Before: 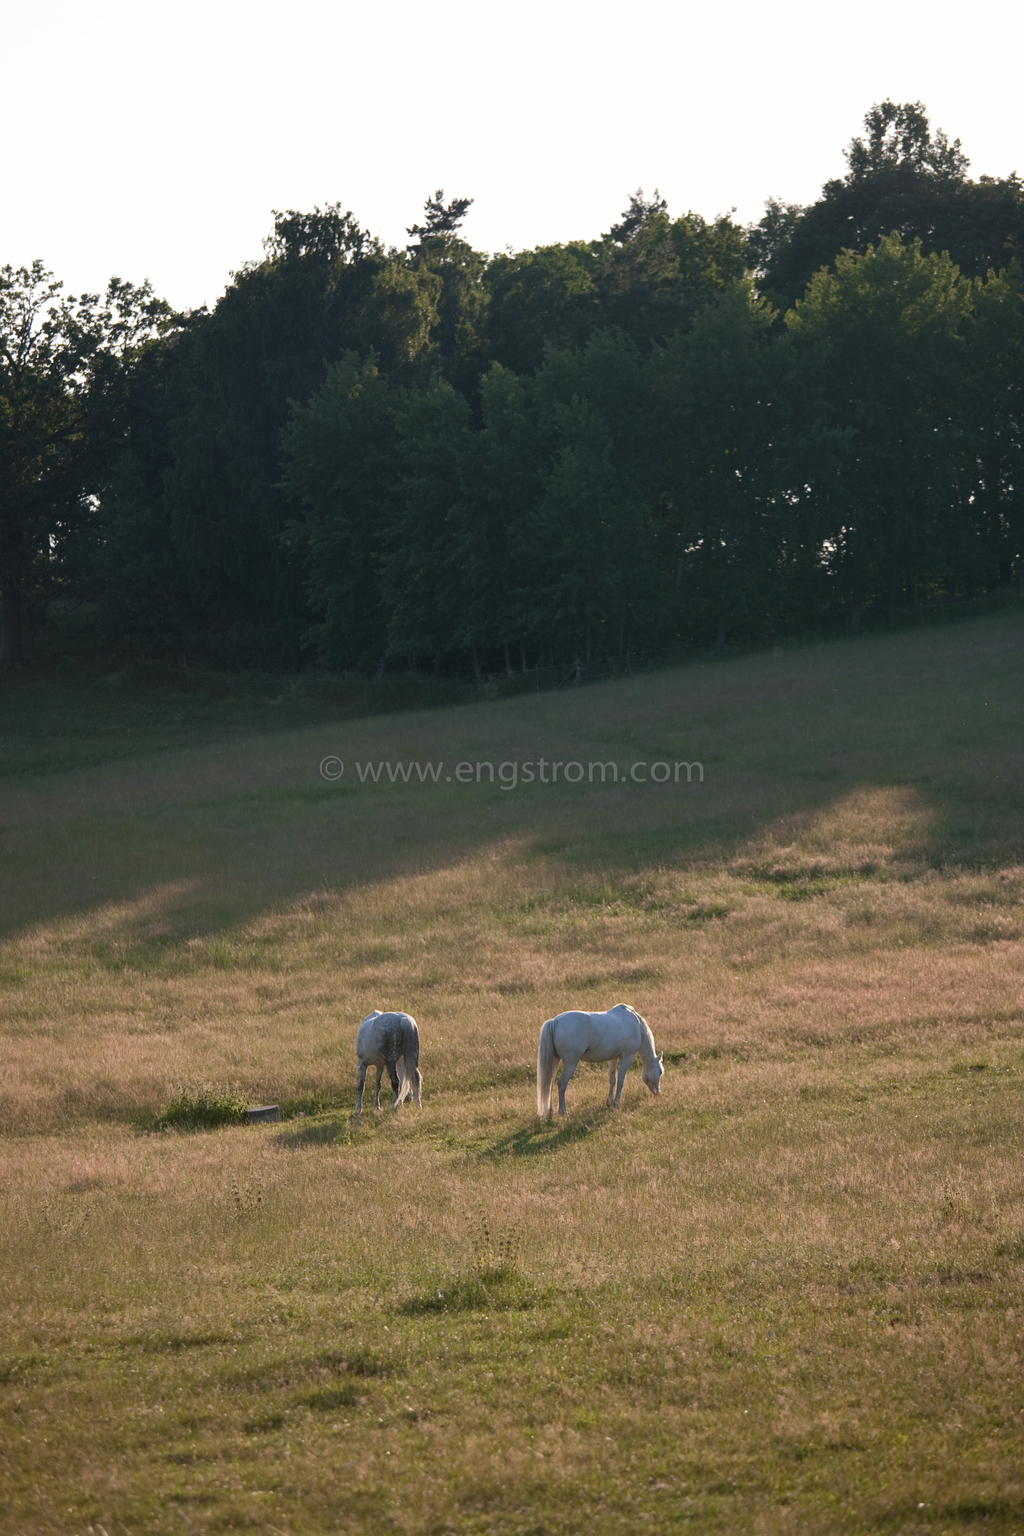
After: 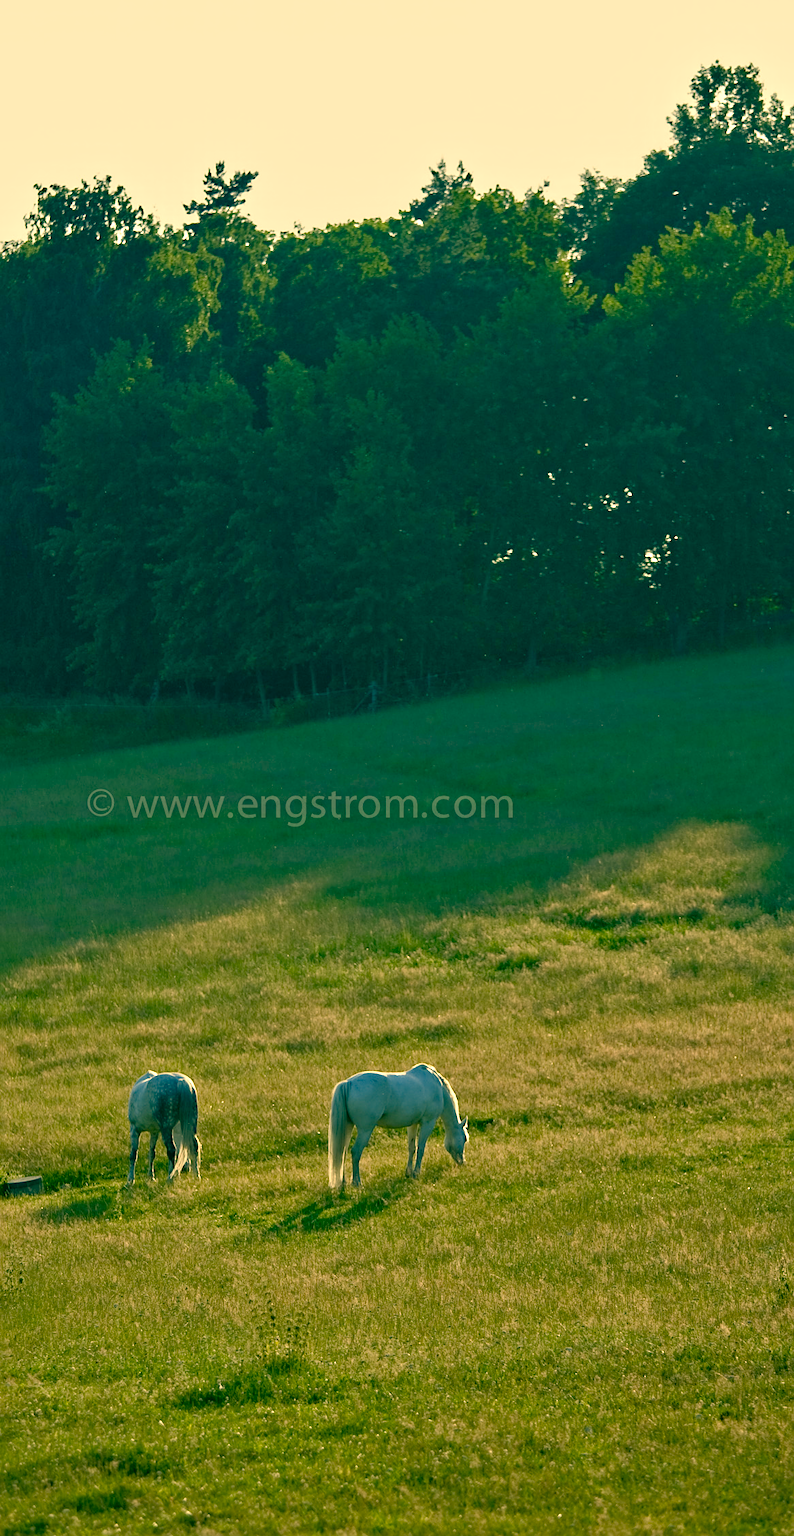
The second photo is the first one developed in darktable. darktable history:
crop and rotate: left 23.63%, top 2.871%, right 6.311%, bottom 6.846%
exposure: exposure 0.179 EV, compensate highlight preservation false
sharpen: on, module defaults
contrast equalizer: y [[0.511, 0.558, 0.631, 0.632, 0.559, 0.512], [0.5 ×6], [0.507, 0.559, 0.627, 0.644, 0.647, 0.647], [0 ×6], [0 ×6]]
color balance rgb: highlights gain › chroma 1.434%, highlights gain › hue 309.1°, perceptual saturation grading › global saturation 20%, perceptual saturation grading › highlights -25.267%, perceptual saturation grading › shadows 49.285%, global vibrance 20%
tone equalizer: -8 EV 0.225 EV, -7 EV 0.451 EV, -6 EV 0.407 EV, -5 EV 0.23 EV, -3 EV -0.285 EV, -2 EV -0.395 EV, -1 EV -0.439 EV, +0 EV -0.277 EV, edges refinement/feathering 500, mask exposure compensation -1.57 EV, preserve details no
color correction: highlights a* 2.2, highlights b* 34.48, shadows a* -37.19, shadows b* -5.33
